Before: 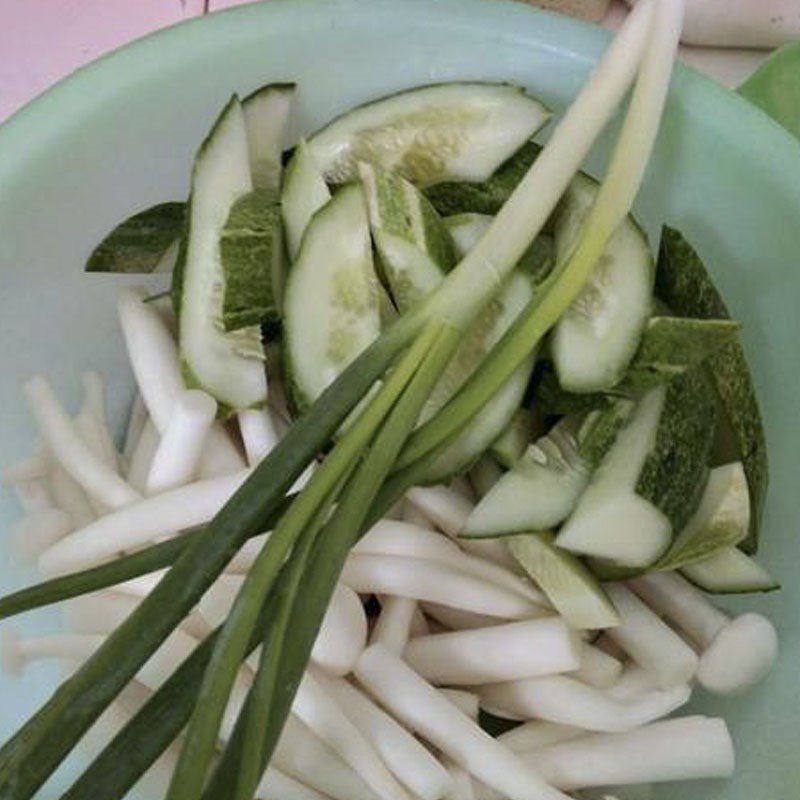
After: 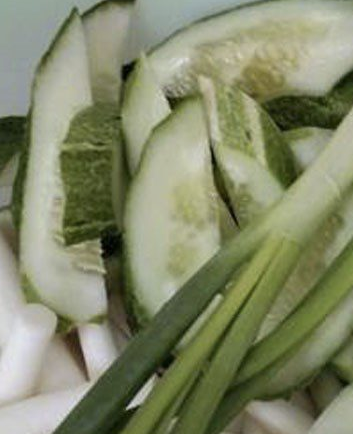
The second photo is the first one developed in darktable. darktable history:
crop: left 20%, top 10.804%, right 35.78%, bottom 34.837%
contrast brightness saturation: saturation -0.045
tone equalizer: edges refinement/feathering 500, mask exposure compensation -1.57 EV, preserve details no
